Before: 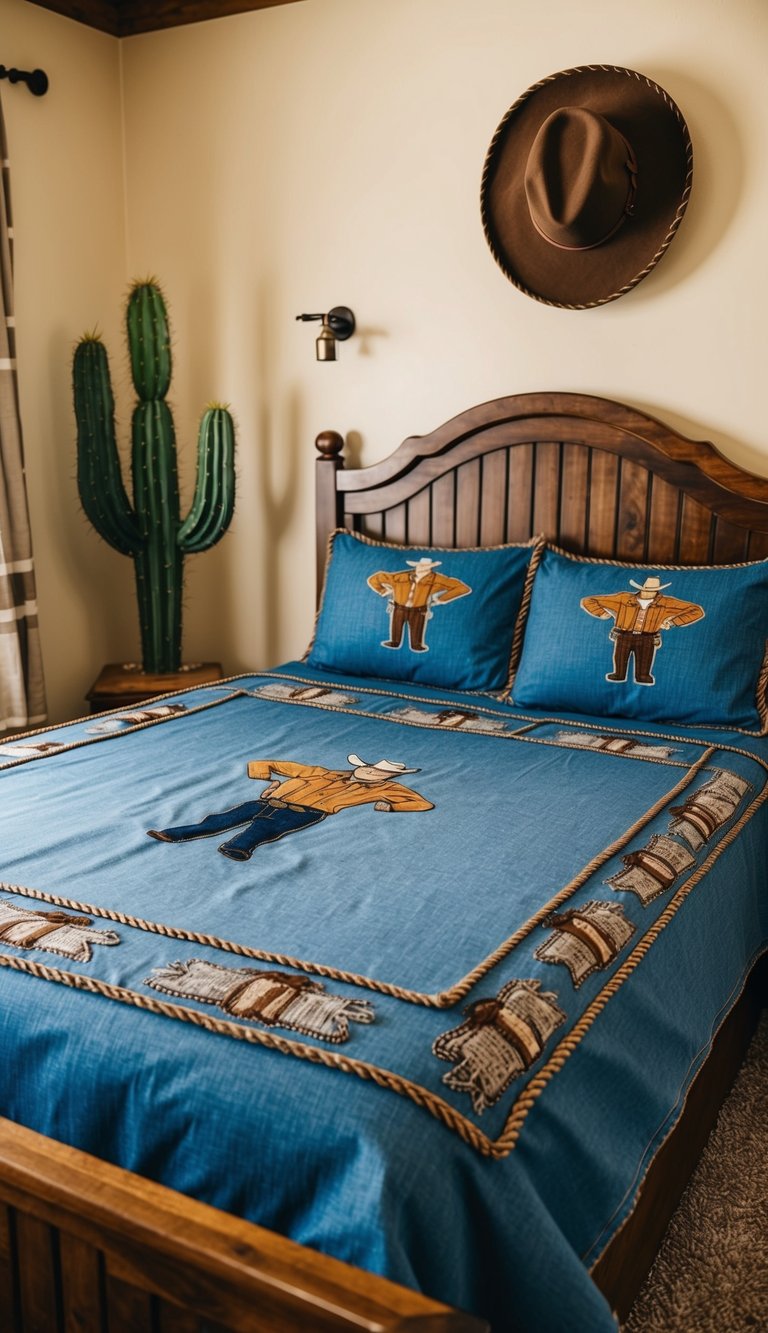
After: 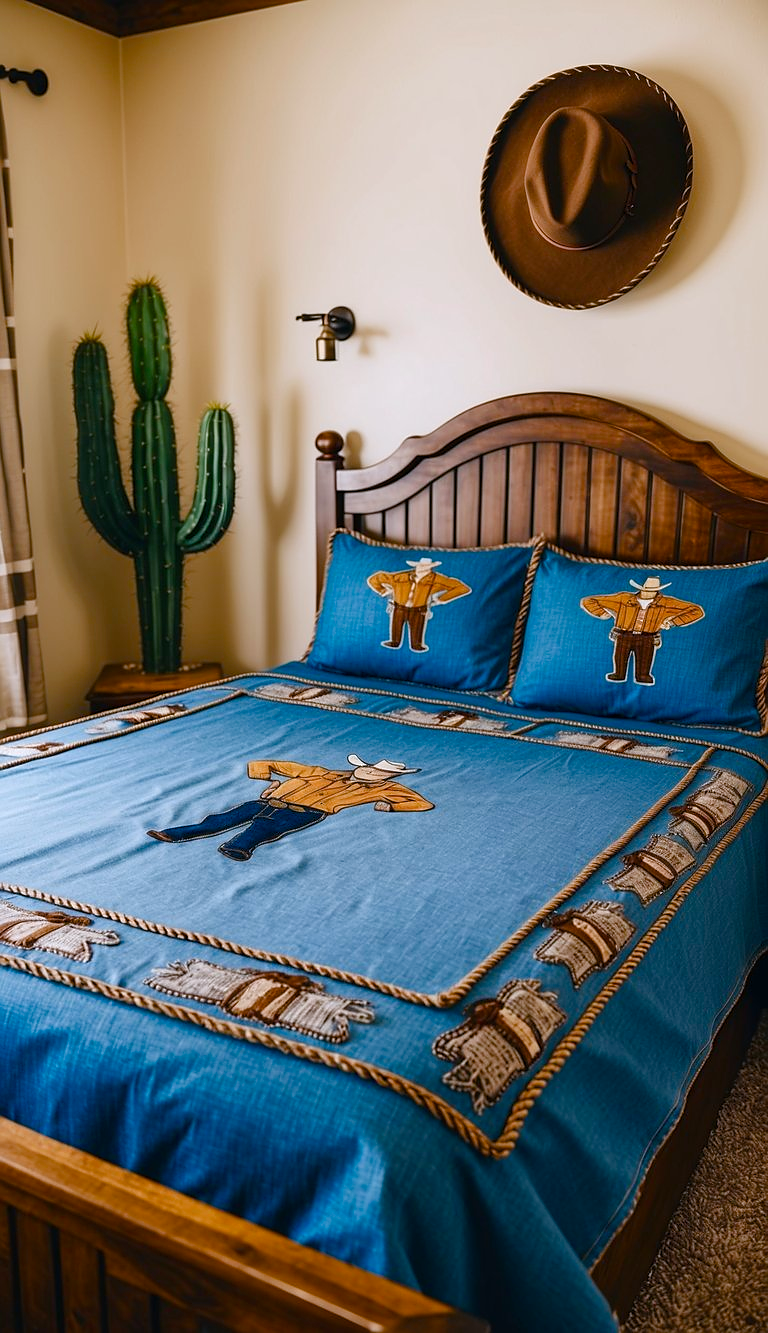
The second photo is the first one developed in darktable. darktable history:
sharpen: radius 0.971, amount 0.606
color calibration: illuminant as shot in camera, x 0.358, y 0.373, temperature 4628.91 K
color balance rgb: perceptual saturation grading › global saturation 20%, perceptual saturation grading › highlights -25.19%, perceptual saturation grading › shadows 50.022%
